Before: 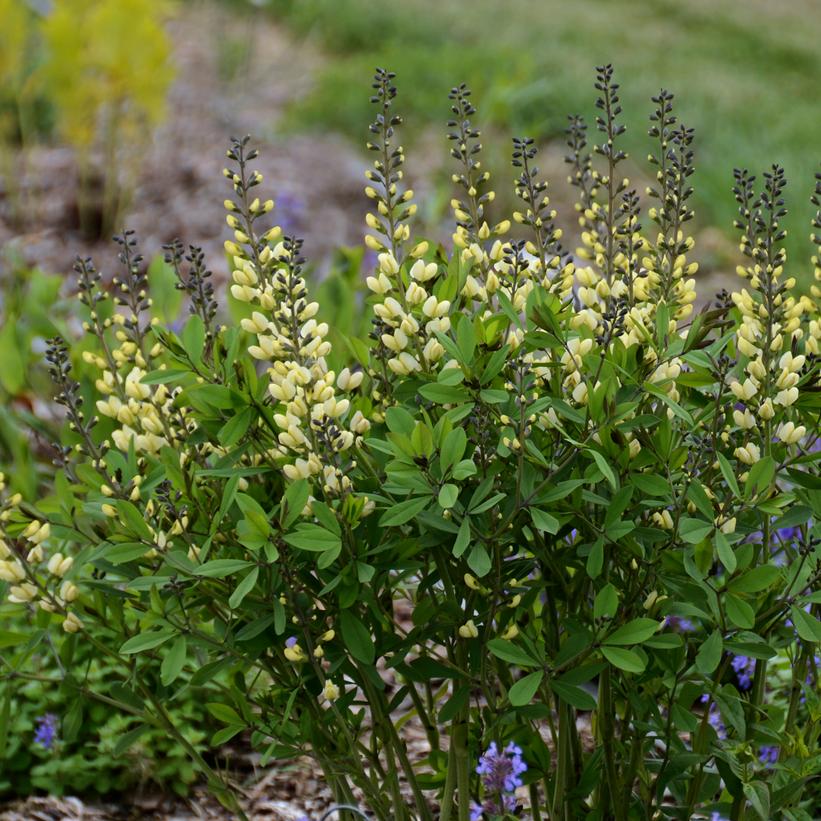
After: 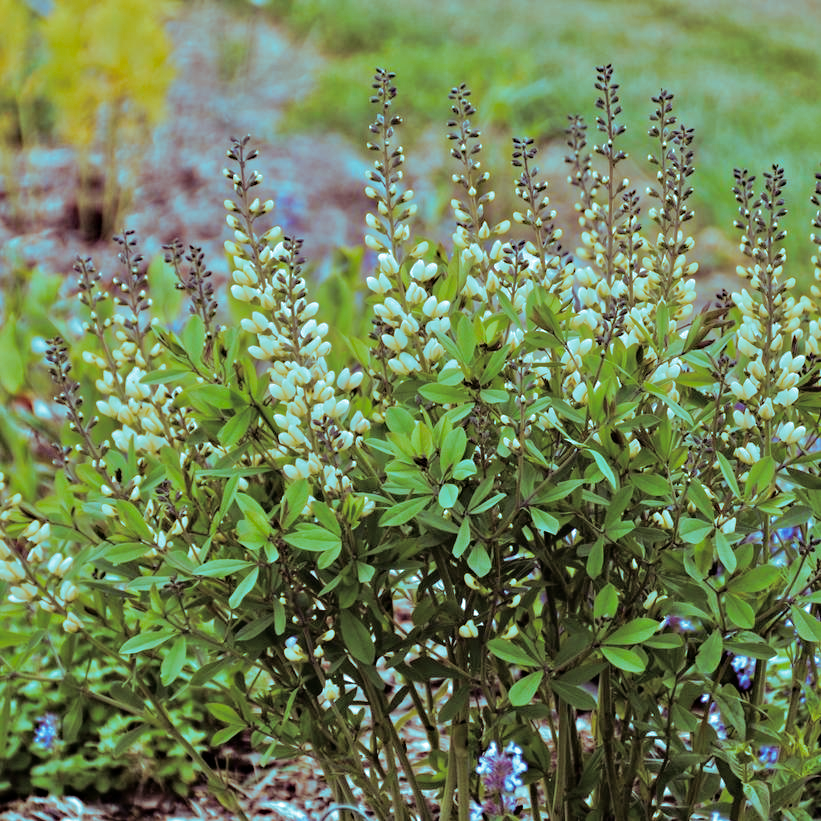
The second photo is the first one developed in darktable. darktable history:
tone equalizer: -7 EV 0.15 EV, -6 EV 0.6 EV, -5 EV 1.15 EV, -4 EV 1.33 EV, -3 EV 1.15 EV, -2 EV 0.6 EV, -1 EV 0.15 EV, mask exposure compensation -0.5 EV
haze removal: compatibility mode true, adaptive false
split-toning: shadows › hue 327.6°, highlights › hue 198°, highlights › saturation 0.55, balance -21.25, compress 0%
